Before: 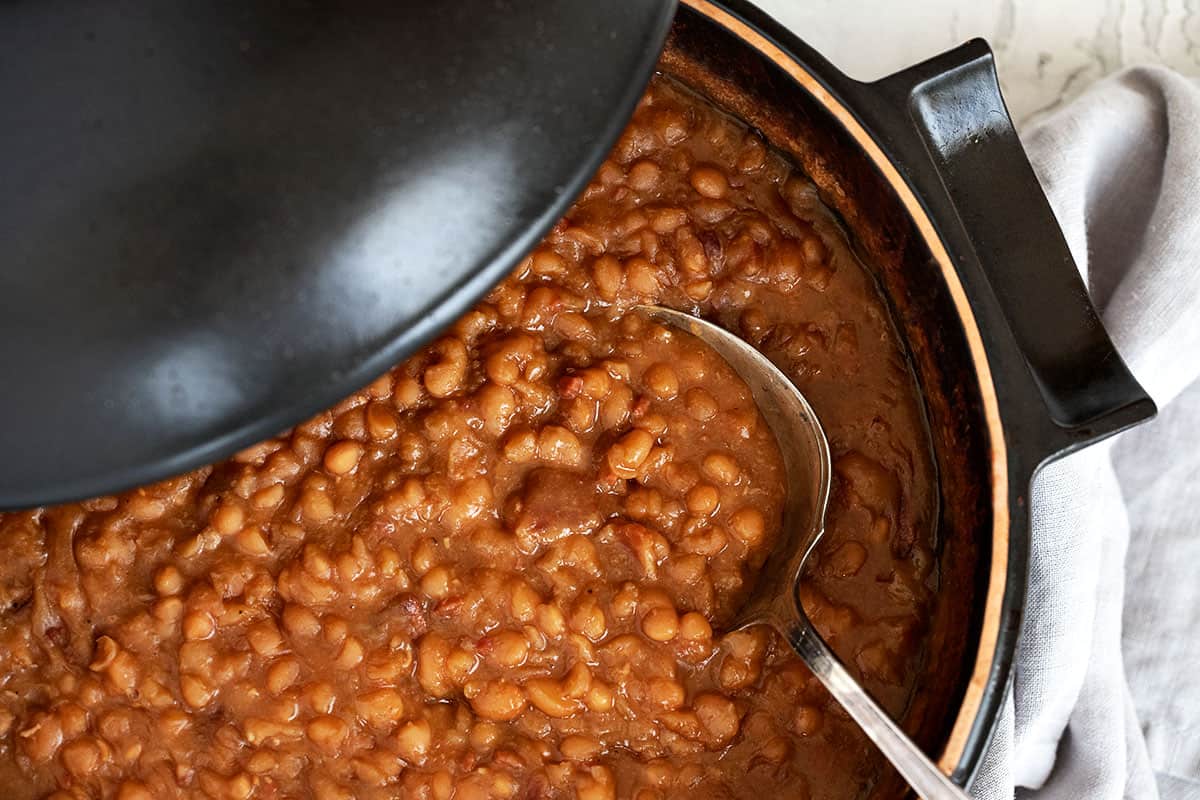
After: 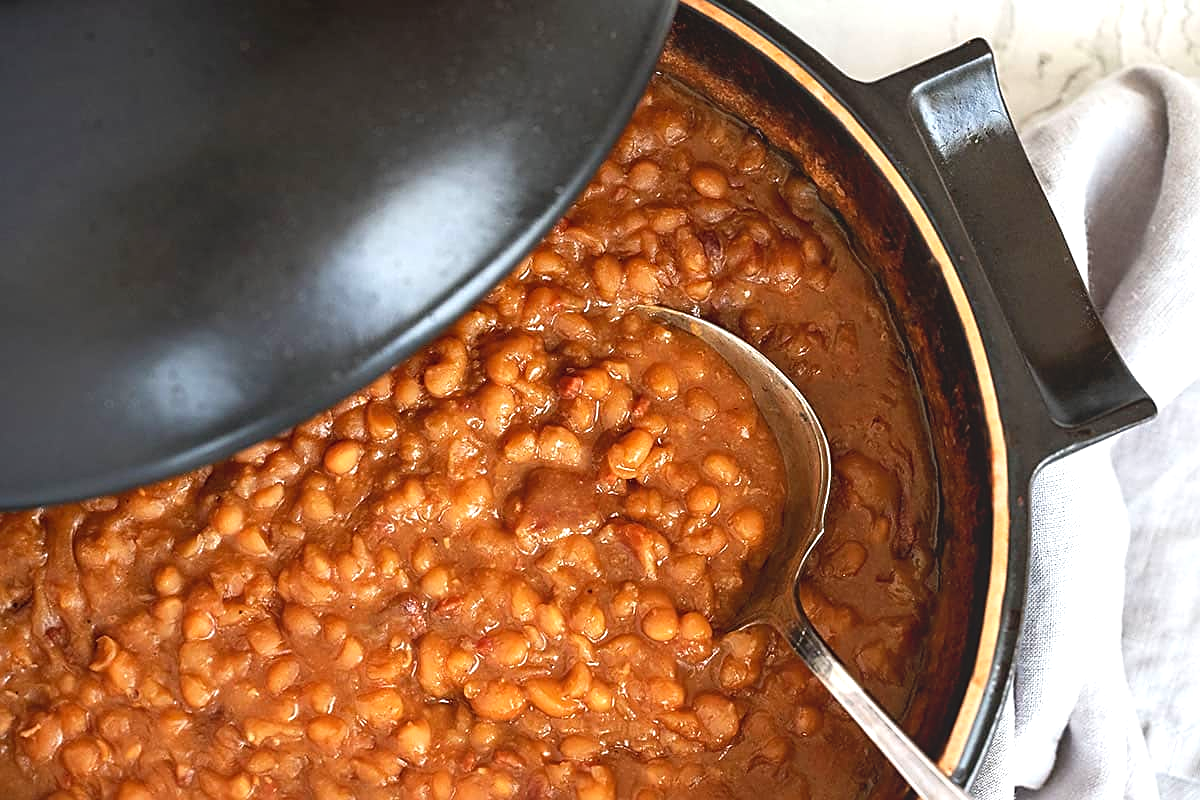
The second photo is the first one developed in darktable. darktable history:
exposure: exposure 0.611 EV, compensate highlight preservation false
sharpen: on, module defaults
local contrast: highlights 69%, shadows 66%, detail 83%, midtone range 0.332
